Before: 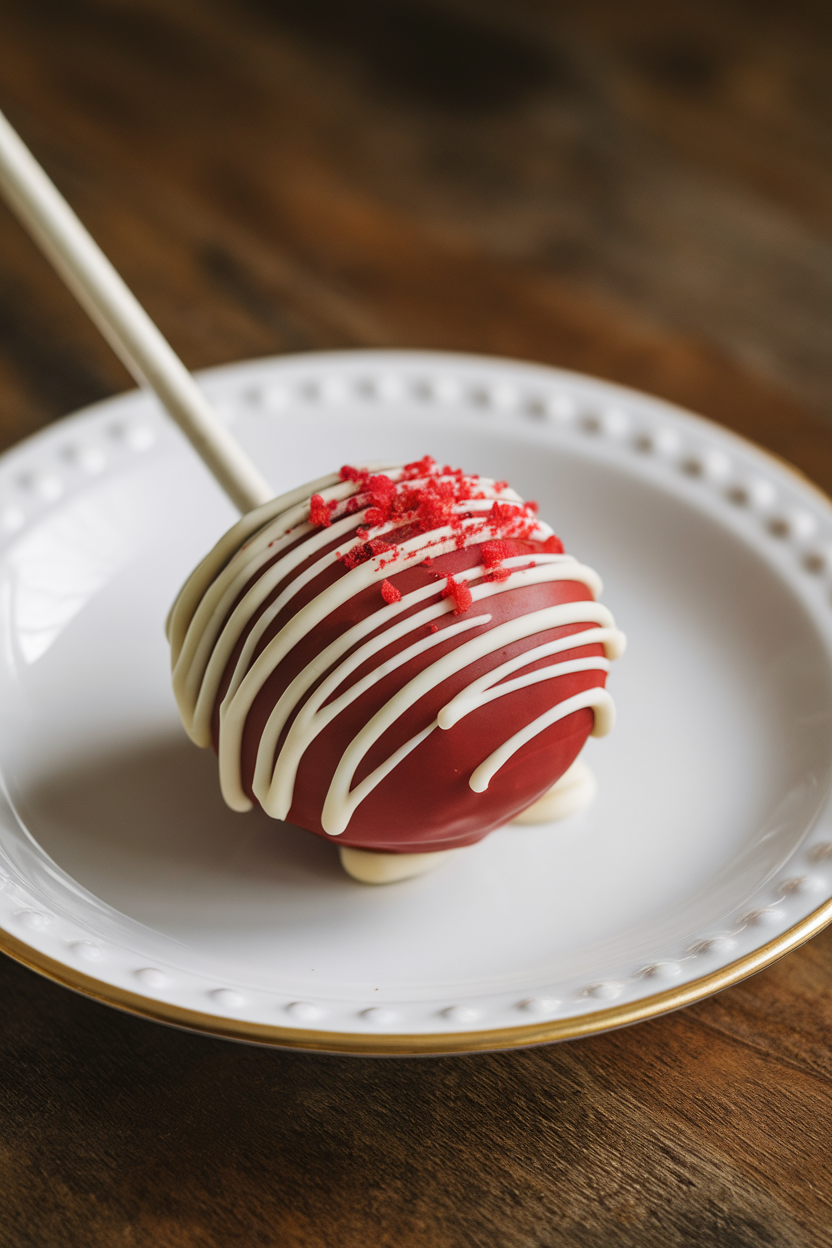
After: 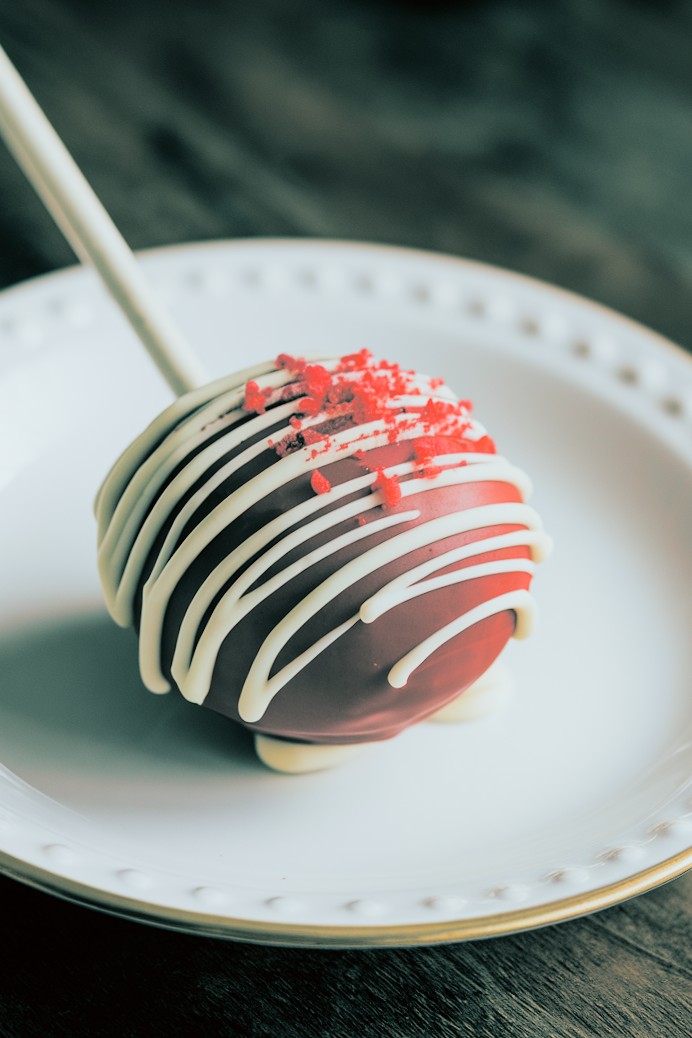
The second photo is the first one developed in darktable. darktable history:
crop and rotate: angle -3.27°, left 5.211%, top 5.211%, right 4.607%, bottom 4.607%
color correction: highlights a* -4.98, highlights b* -3.76, shadows a* 3.83, shadows b* 4.08
shadows and highlights: shadows -23.08, highlights 46.15, soften with gaussian
filmic rgb: black relative exposure -5 EV, hardness 2.88, contrast 1.3
contrast brightness saturation: brightness 0.15
split-toning: shadows › hue 183.6°, shadows › saturation 0.52, highlights › hue 0°, highlights › saturation 0
